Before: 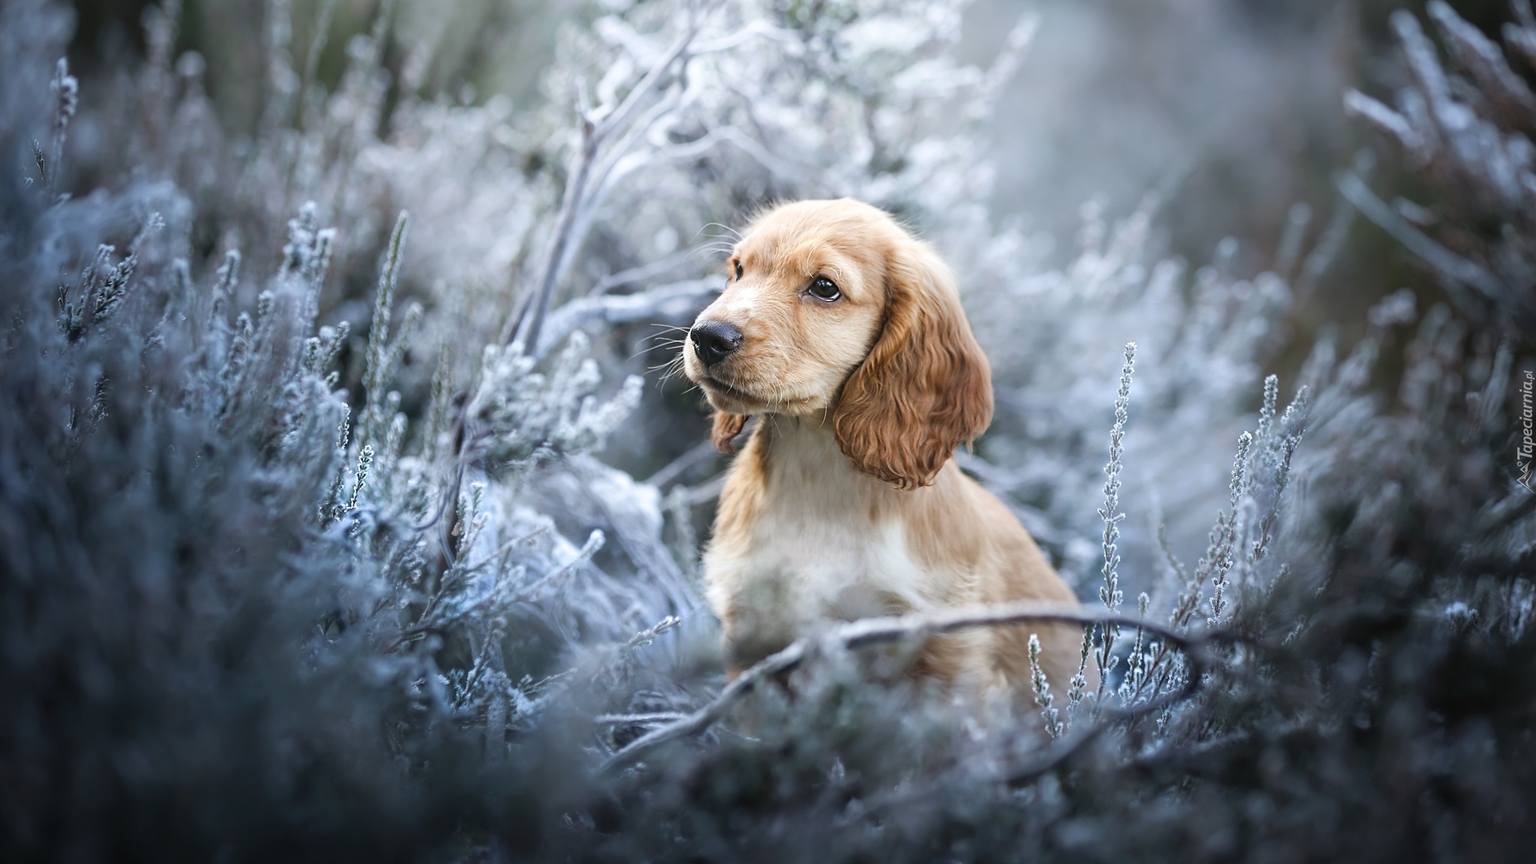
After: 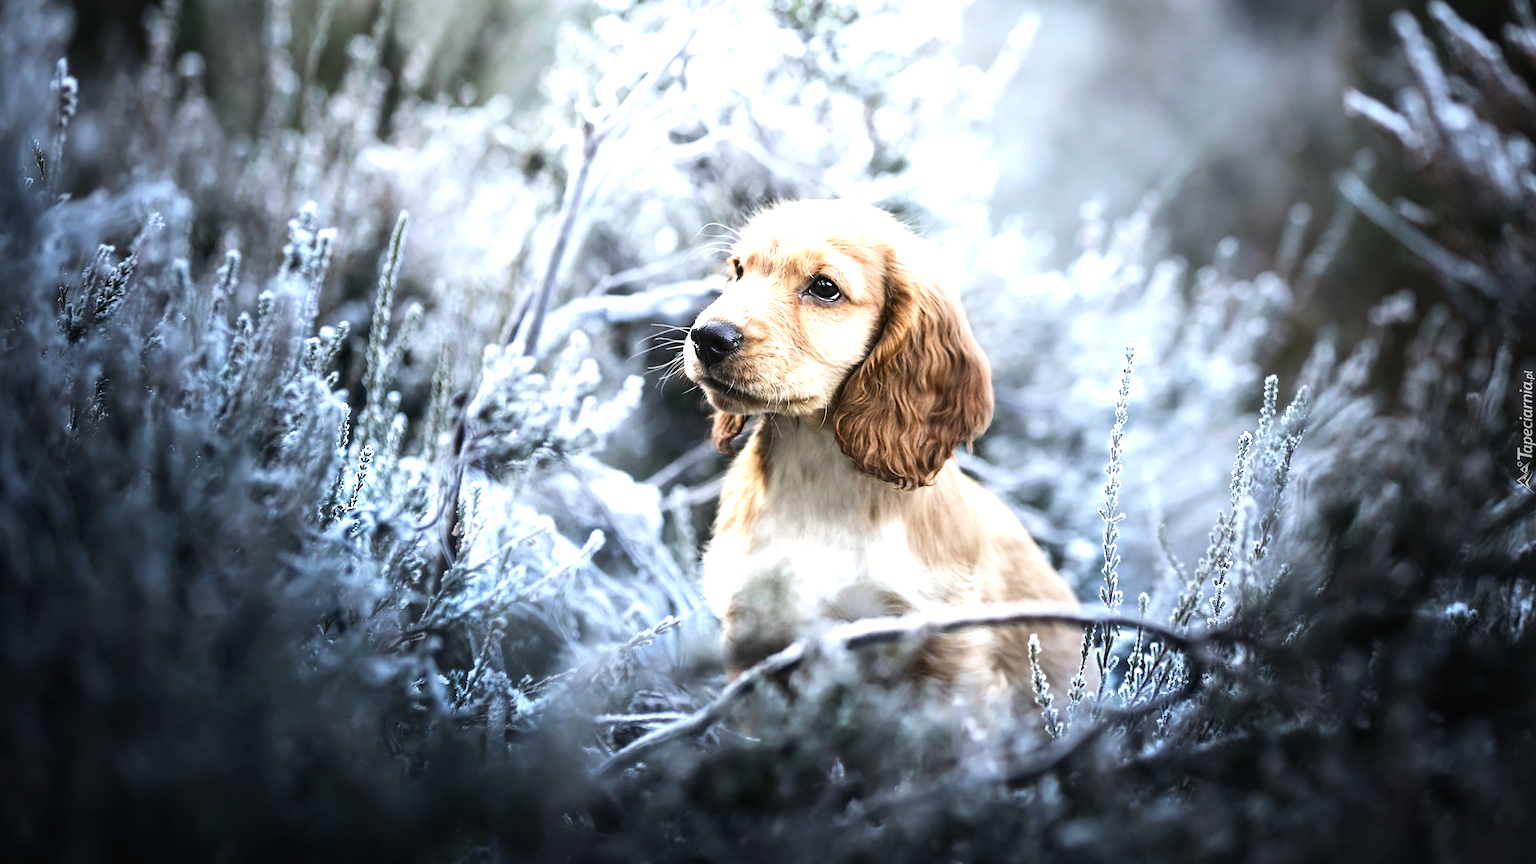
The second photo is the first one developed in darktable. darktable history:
tone equalizer: -8 EV -1.07 EV, -7 EV -0.993 EV, -6 EV -0.847 EV, -5 EV -0.556 EV, -3 EV 0.561 EV, -2 EV 0.851 EV, -1 EV 0.988 EV, +0 EV 1.08 EV, edges refinement/feathering 500, mask exposure compensation -1.57 EV, preserve details no
